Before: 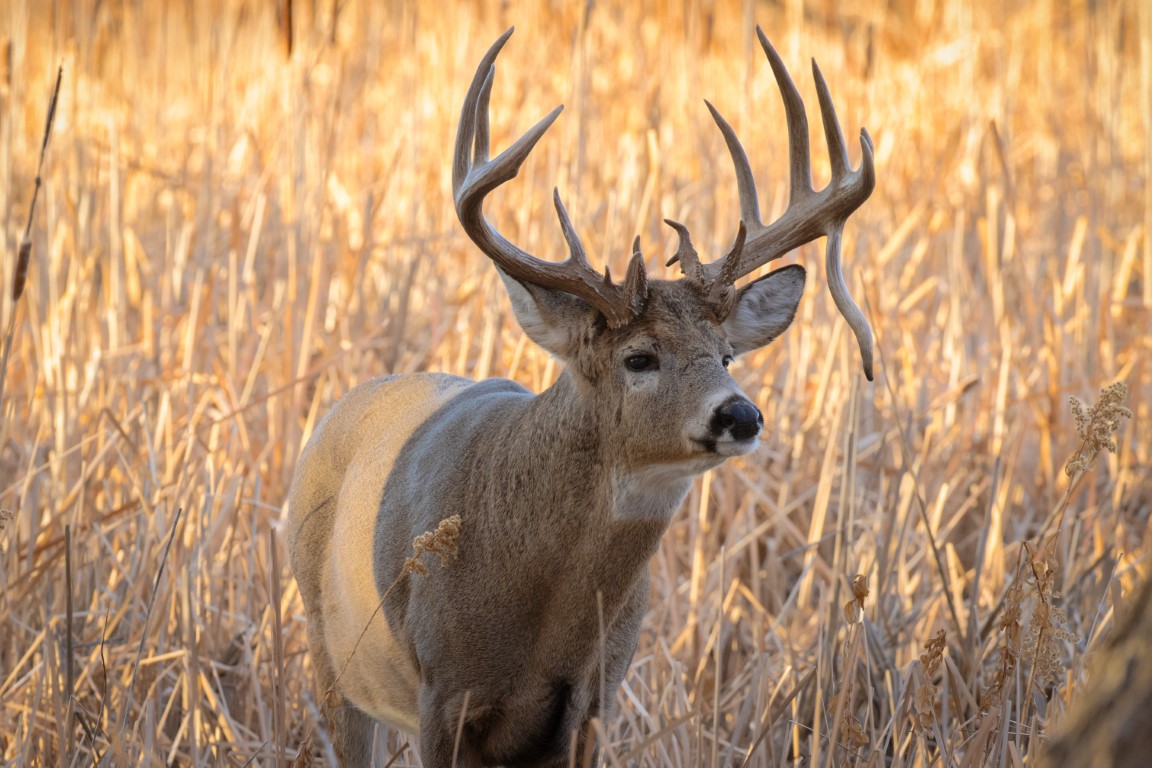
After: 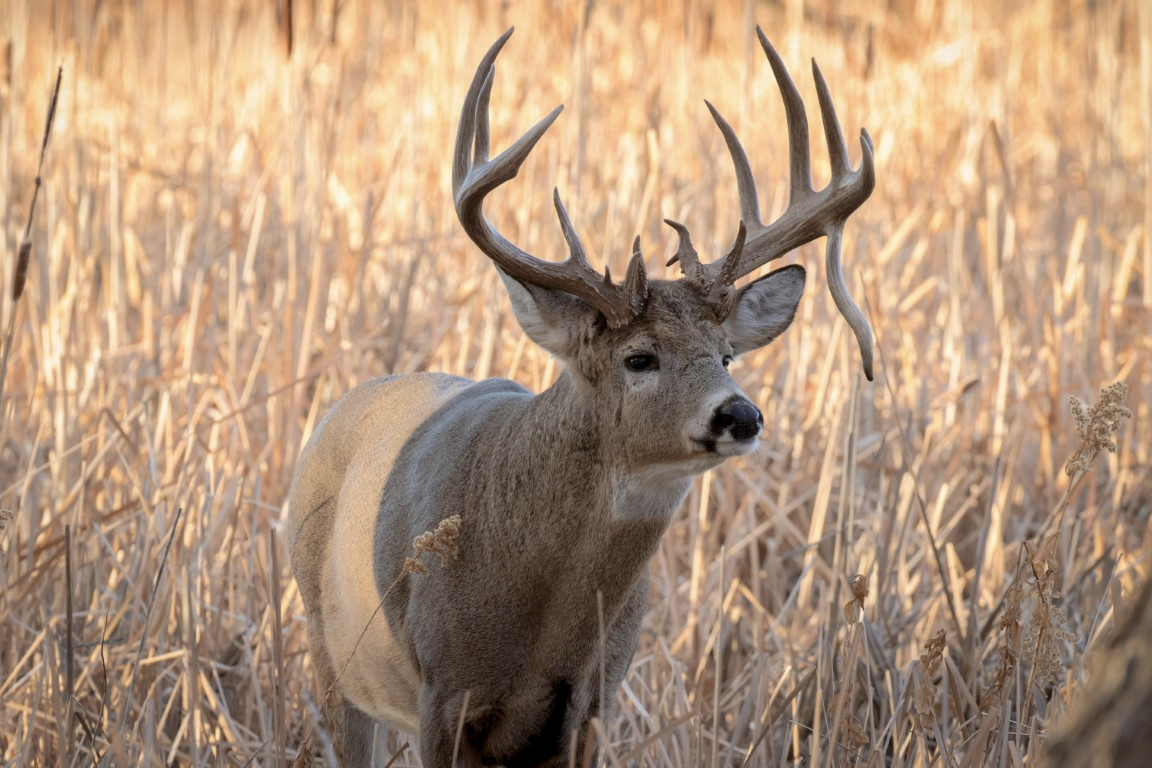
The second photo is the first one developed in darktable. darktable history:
color balance rgb: global offset › luminance -0.502%, perceptual saturation grading › global saturation -27.705%
